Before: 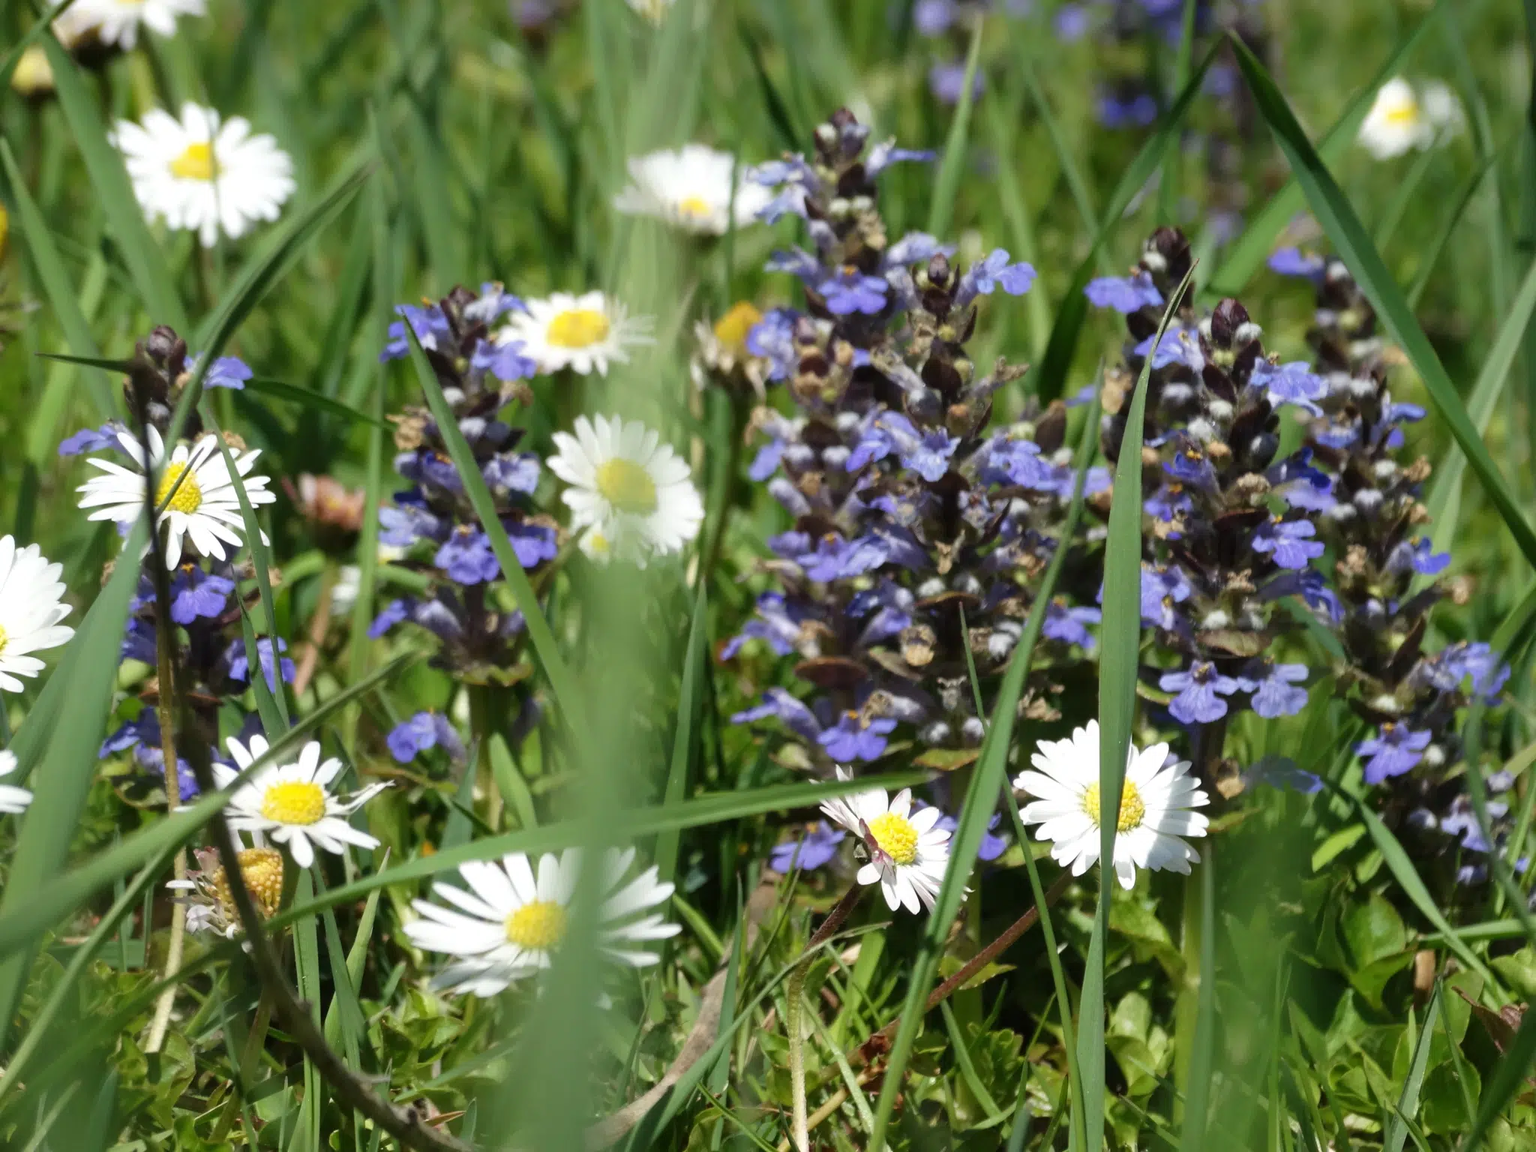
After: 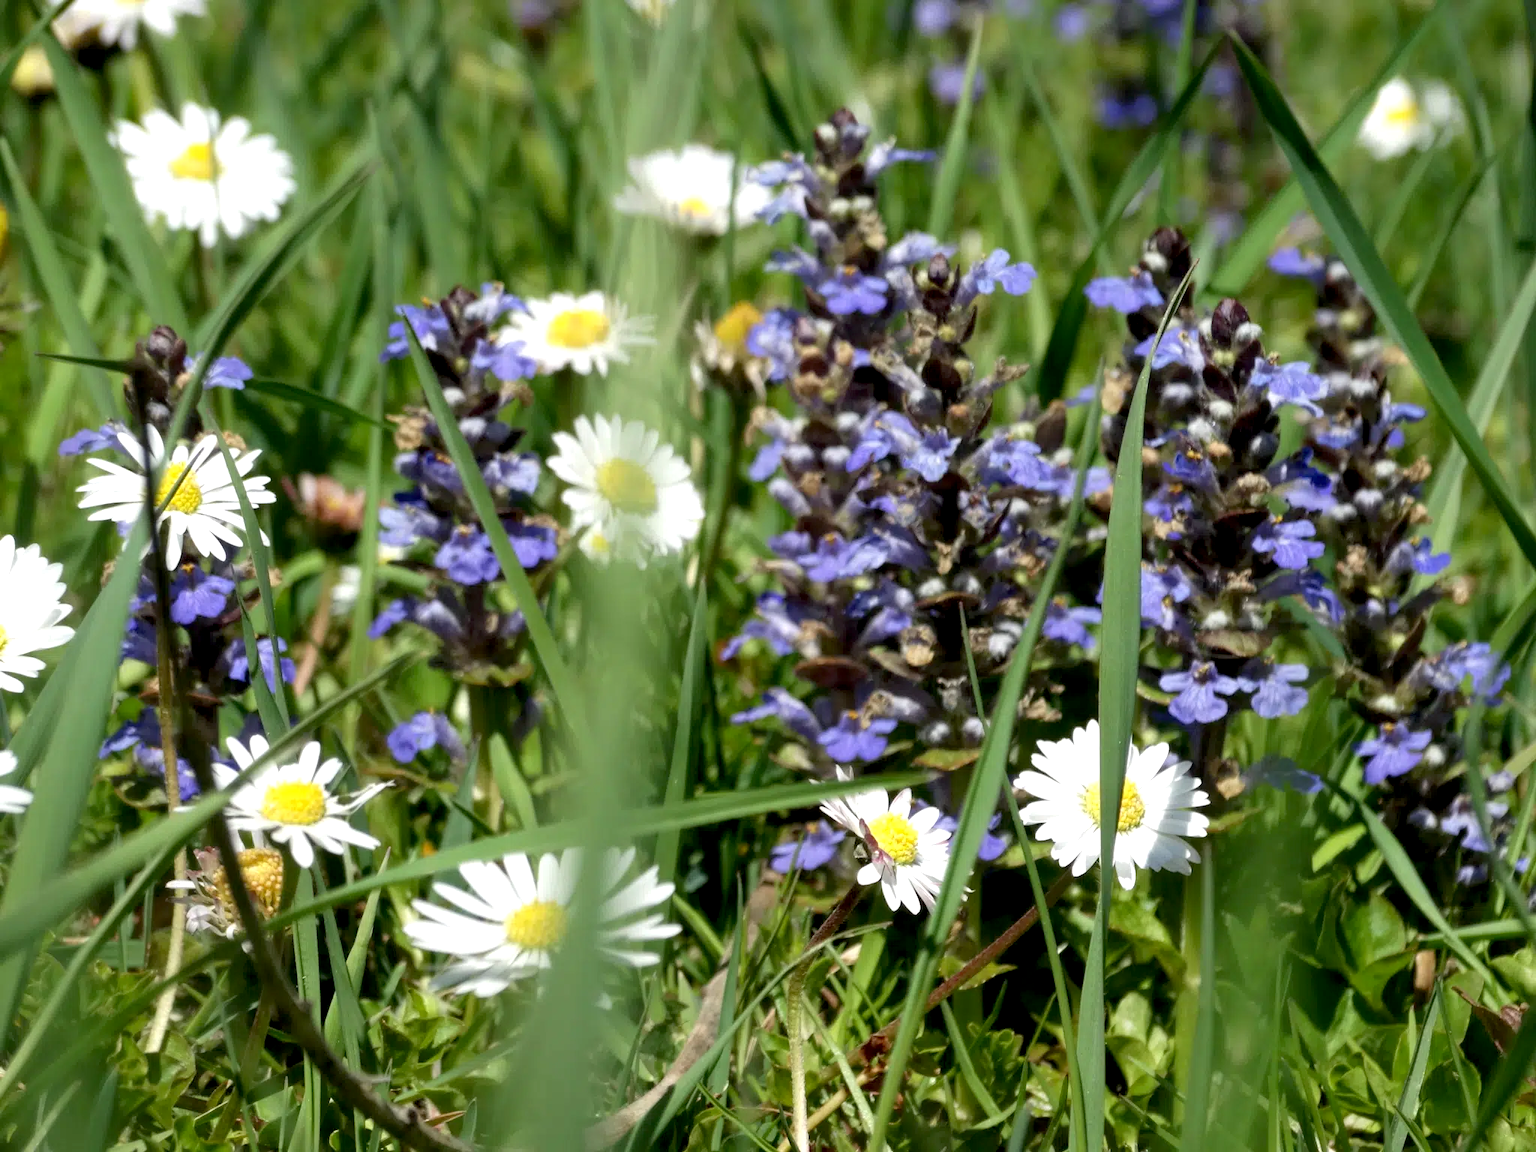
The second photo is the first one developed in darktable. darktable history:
exposure: black level correction 0.007, exposure 0.155 EV, compensate highlight preservation false
local contrast: highlights 106%, shadows 102%, detail 120%, midtone range 0.2
